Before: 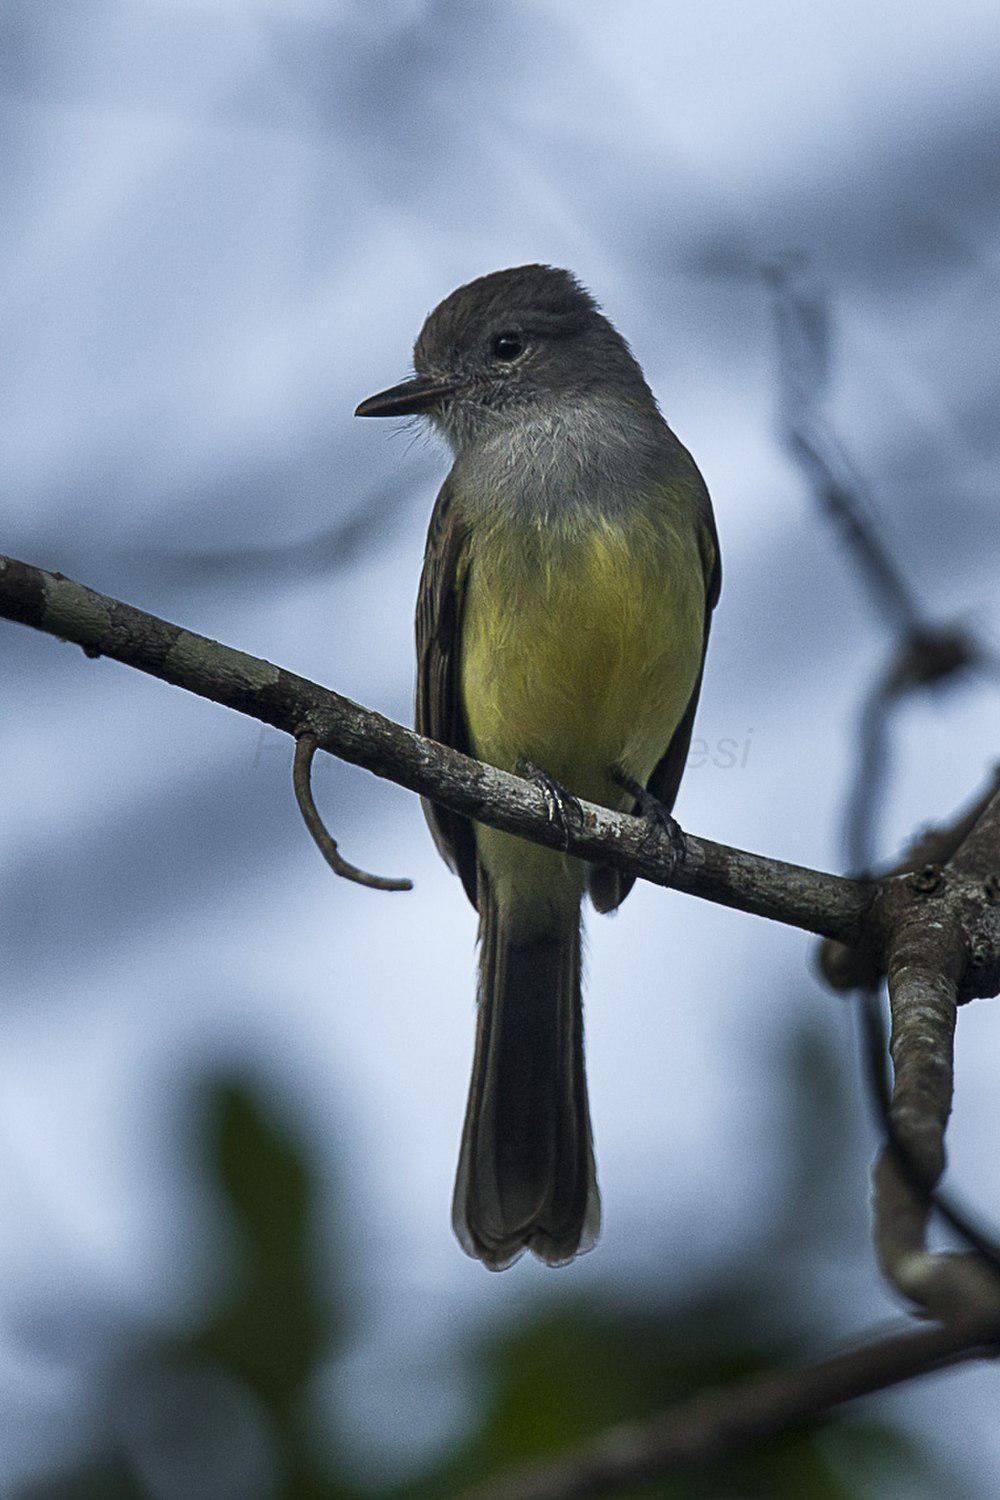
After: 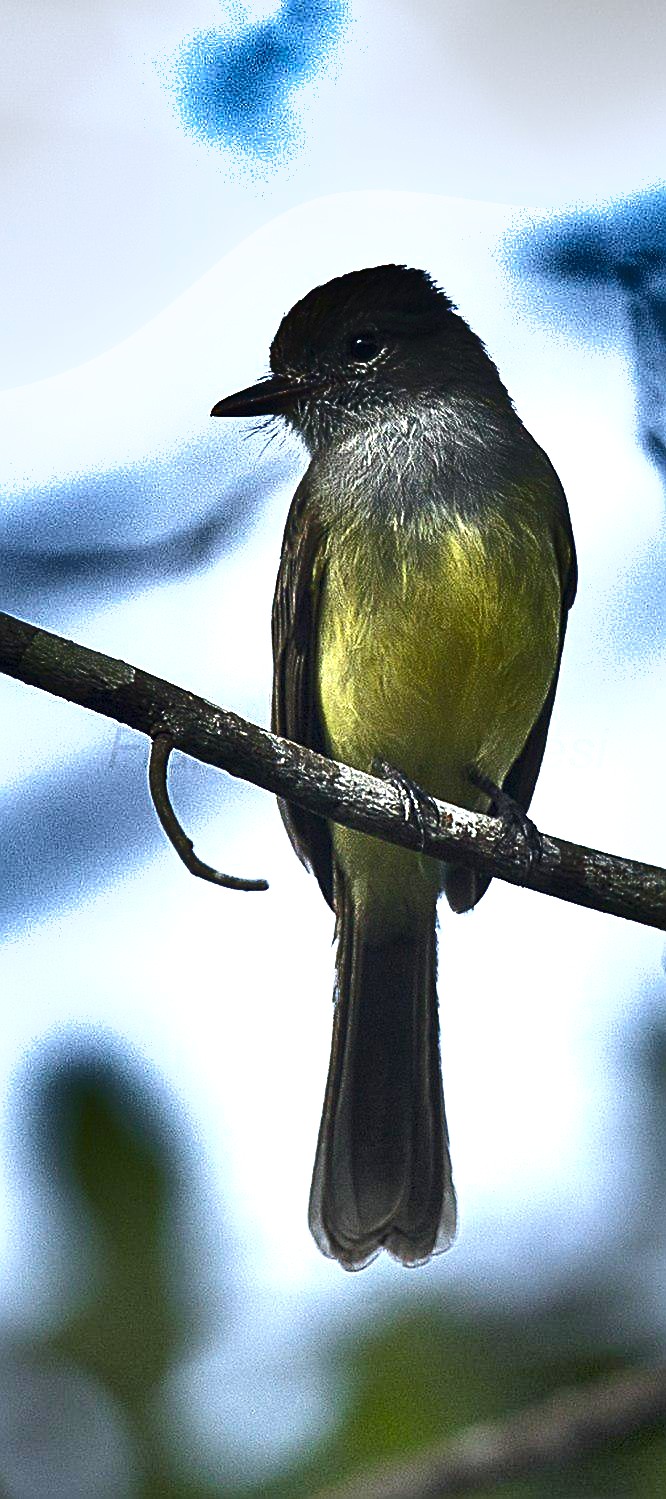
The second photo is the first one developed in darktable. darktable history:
shadows and highlights: radius 171.16, shadows 27, white point adjustment 3.13, highlights -67.95, soften with gaussian
crop and rotate: left 14.436%, right 18.898%
exposure: black level correction 0, exposure 1.45 EV, compensate exposure bias true, compensate highlight preservation false
color zones: curves: ch0 [(0, 0.5) (0.143, 0.5) (0.286, 0.5) (0.429, 0.495) (0.571, 0.437) (0.714, 0.44) (0.857, 0.496) (1, 0.5)]
sharpen: on, module defaults
